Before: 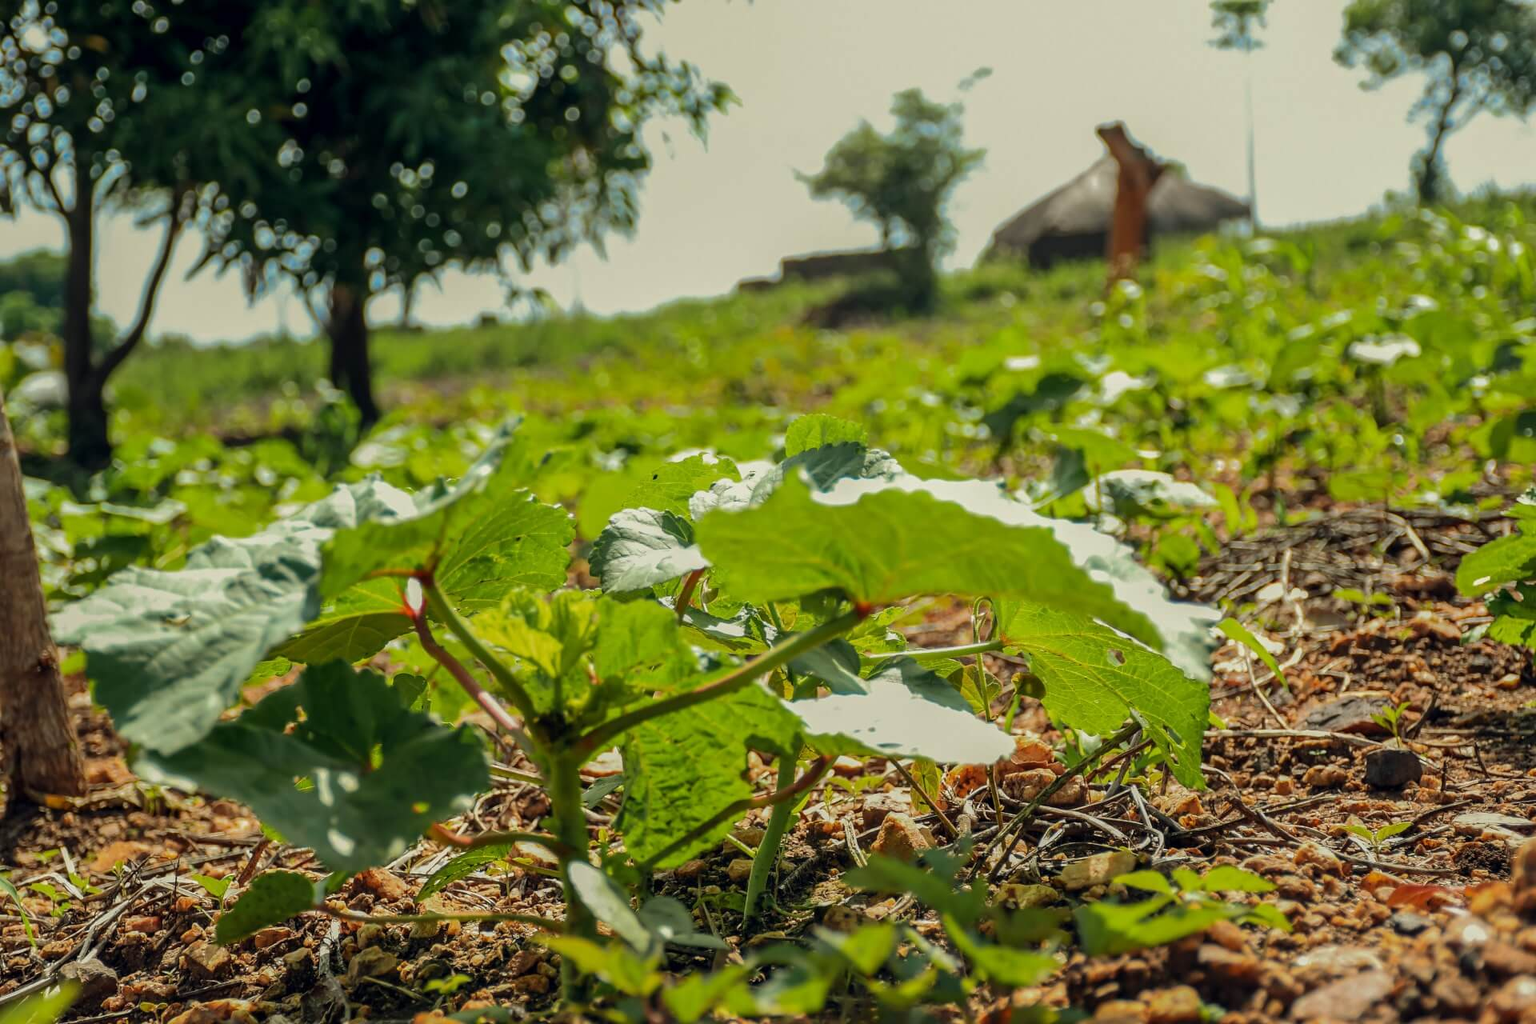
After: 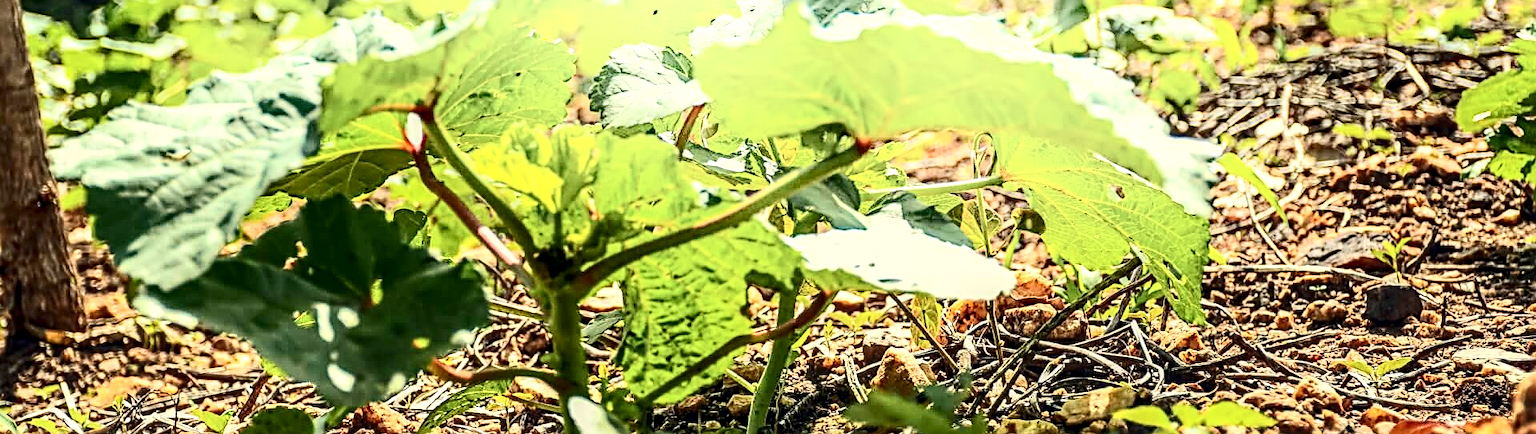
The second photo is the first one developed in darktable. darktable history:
exposure: exposure 0.61 EV, compensate highlight preservation false
shadows and highlights: shadows -55.91, highlights 86.29, soften with gaussian
crop: top 45.462%, bottom 12.115%
haze removal: adaptive false
sharpen: radius 2.807, amount 0.707
local contrast: detail 142%
contrast brightness saturation: contrast 0.378, brightness 0.099
